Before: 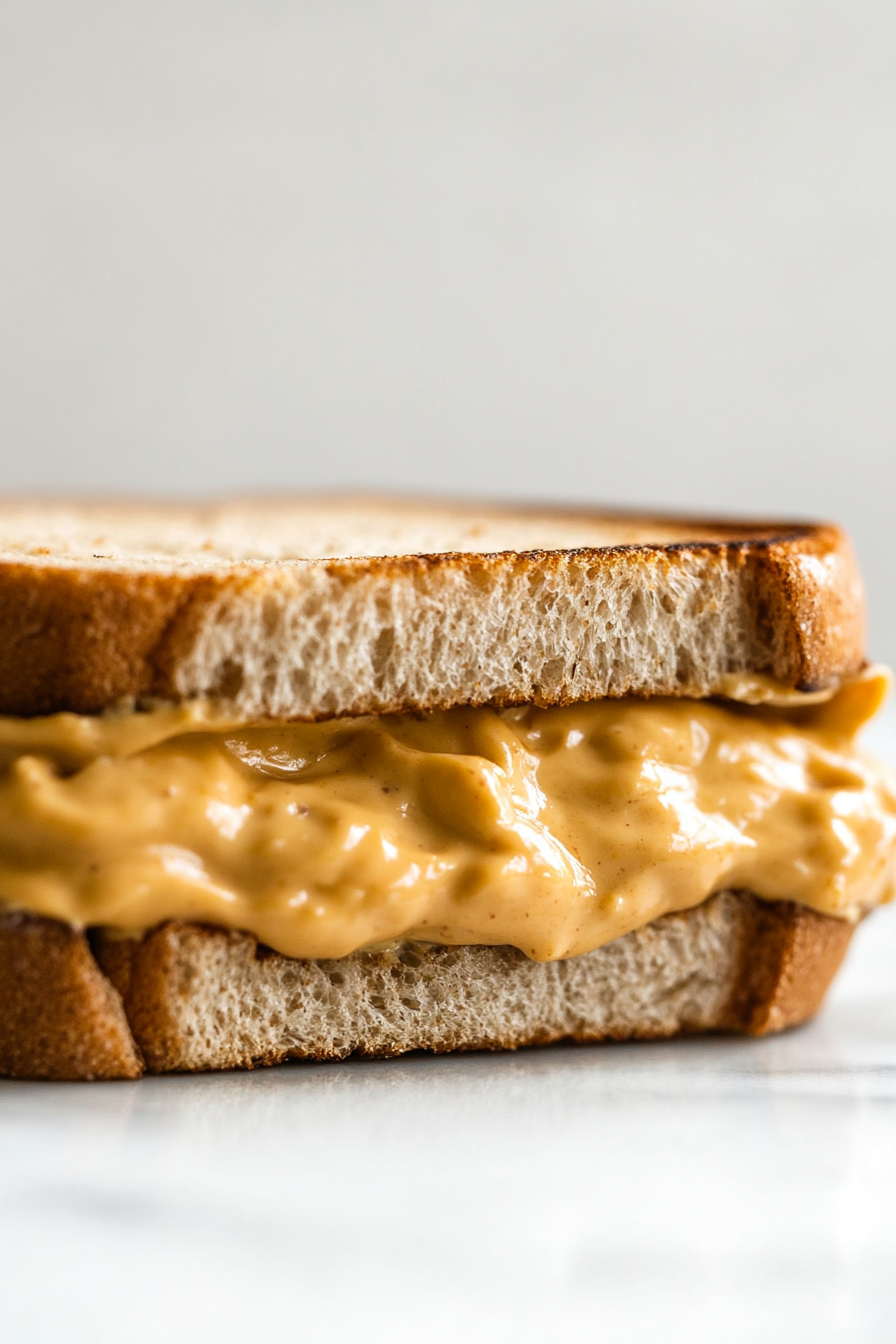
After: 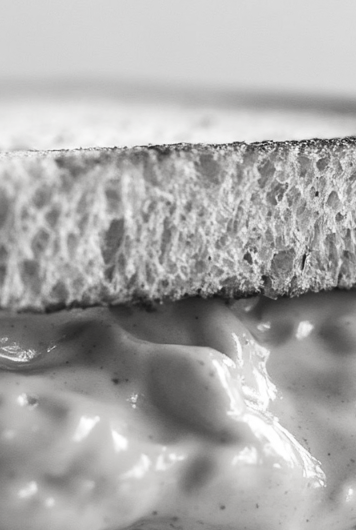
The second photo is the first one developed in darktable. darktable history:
crop: left 30.173%, top 30.494%, right 30.037%, bottom 30.046%
contrast brightness saturation: saturation -0.984
